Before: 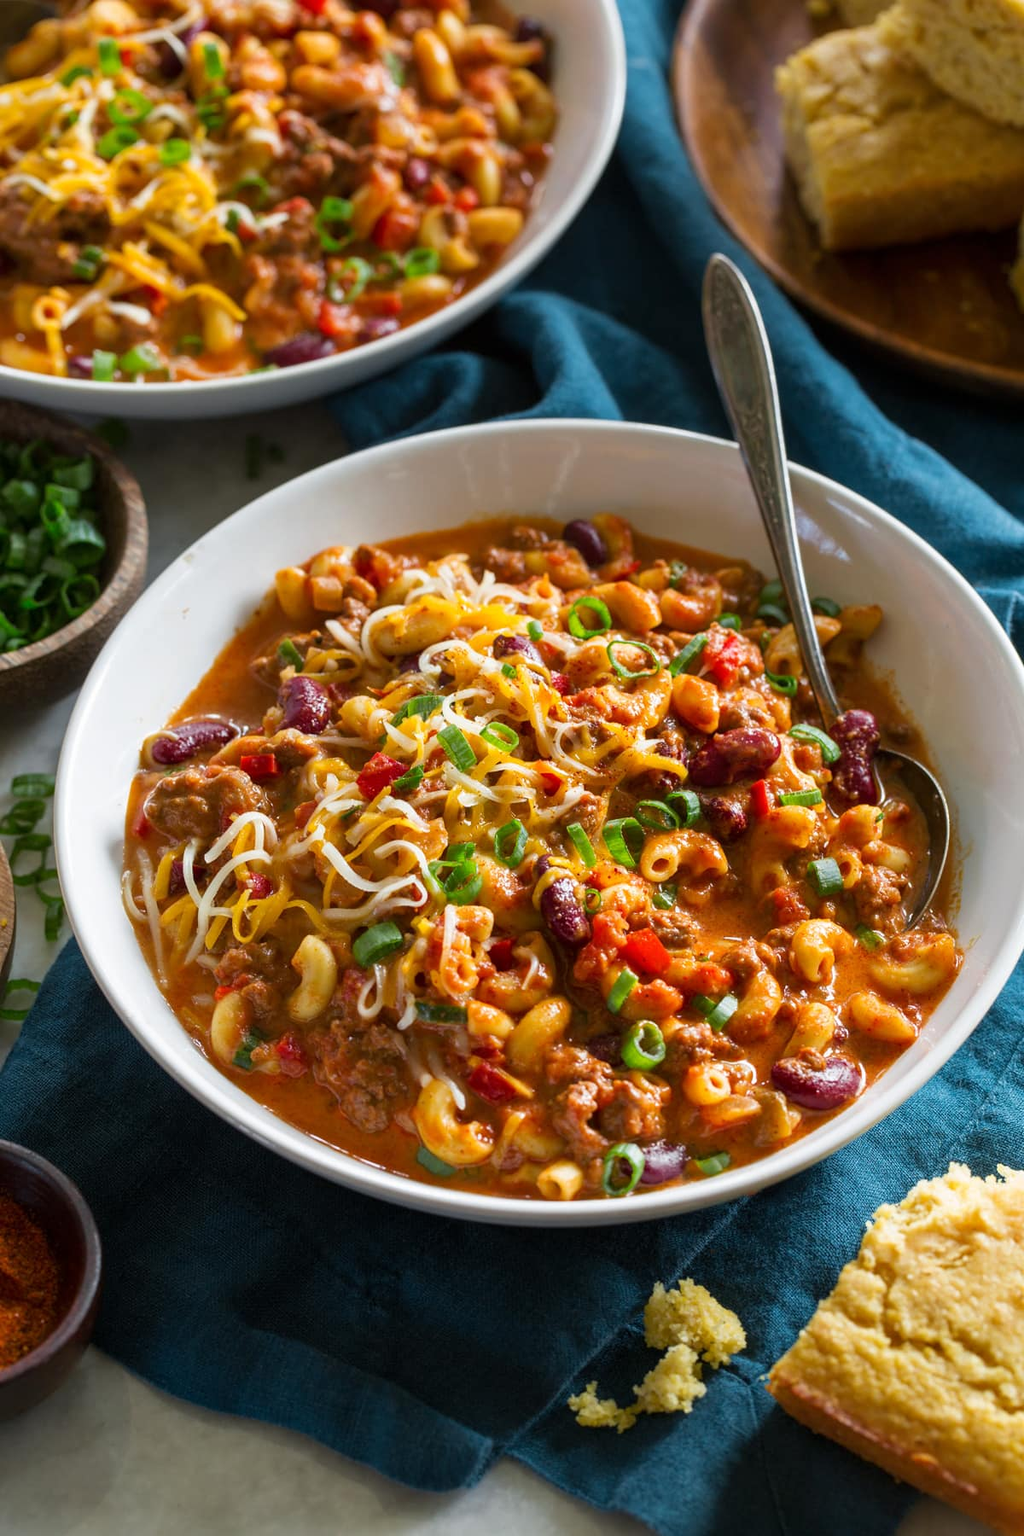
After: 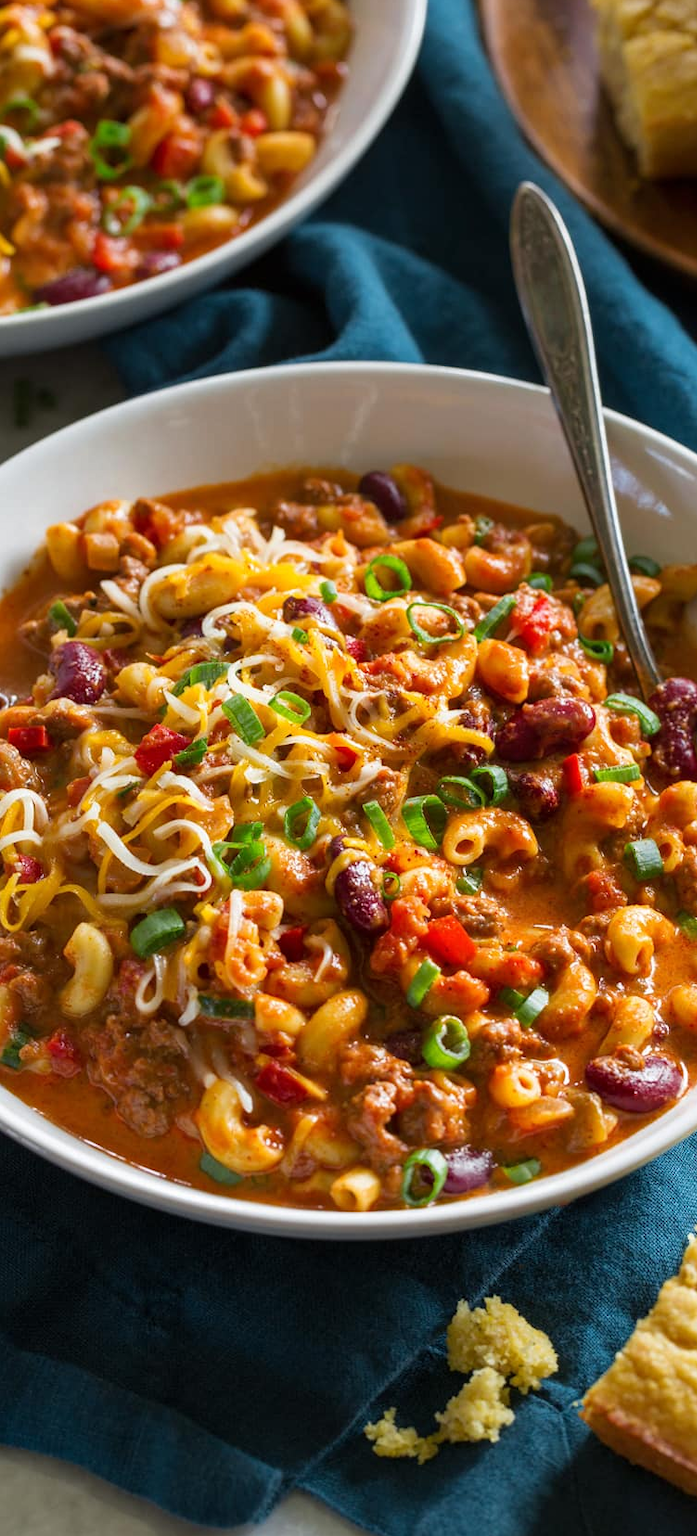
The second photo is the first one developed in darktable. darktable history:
tone equalizer: mask exposure compensation -0.485 EV
crop and rotate: left 22.803%, top 5.631%, right 14.523%, bottom 2.363%
